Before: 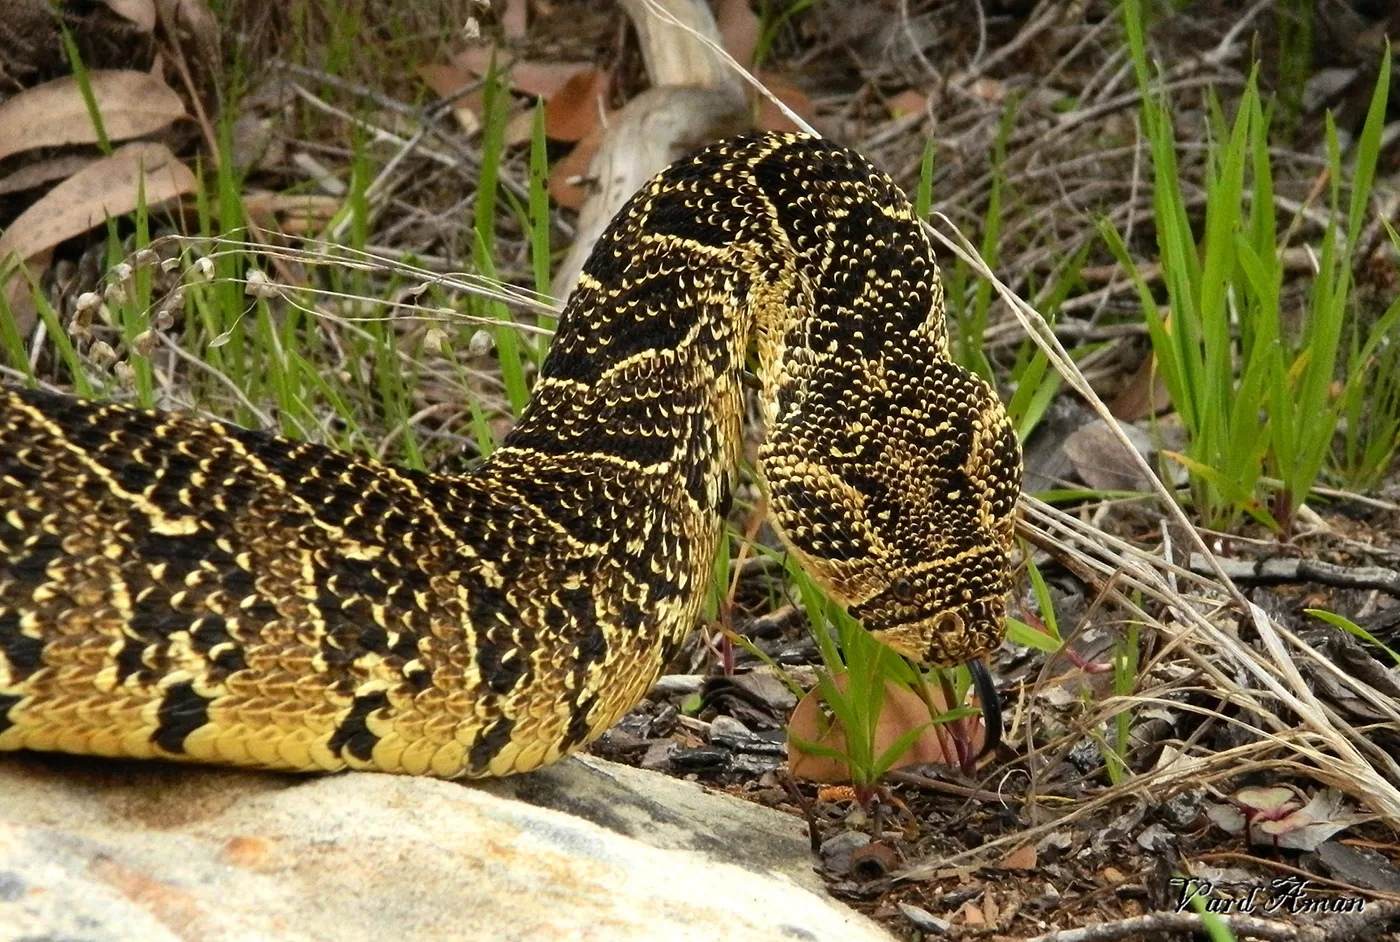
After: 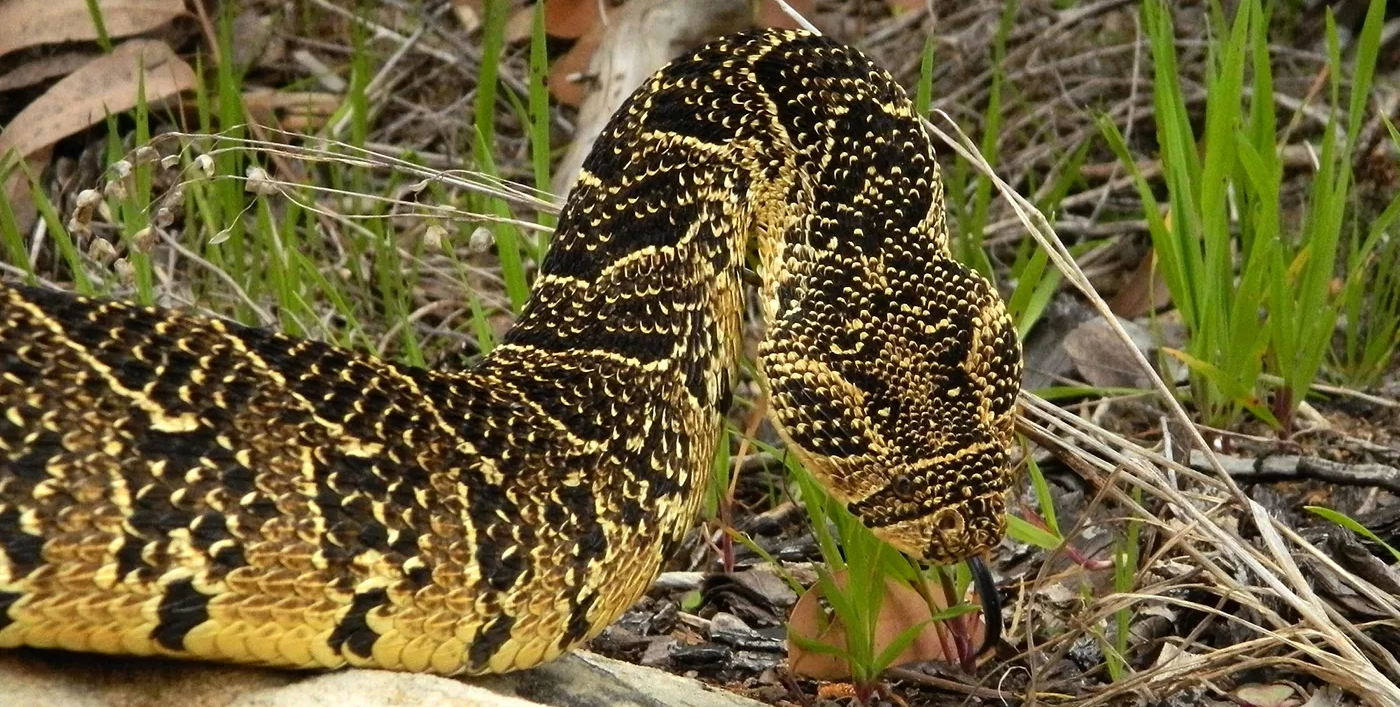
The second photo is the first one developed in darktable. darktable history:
tone equalizer: on, module defaults
crop: top 11.036%, bottom 13.901%
